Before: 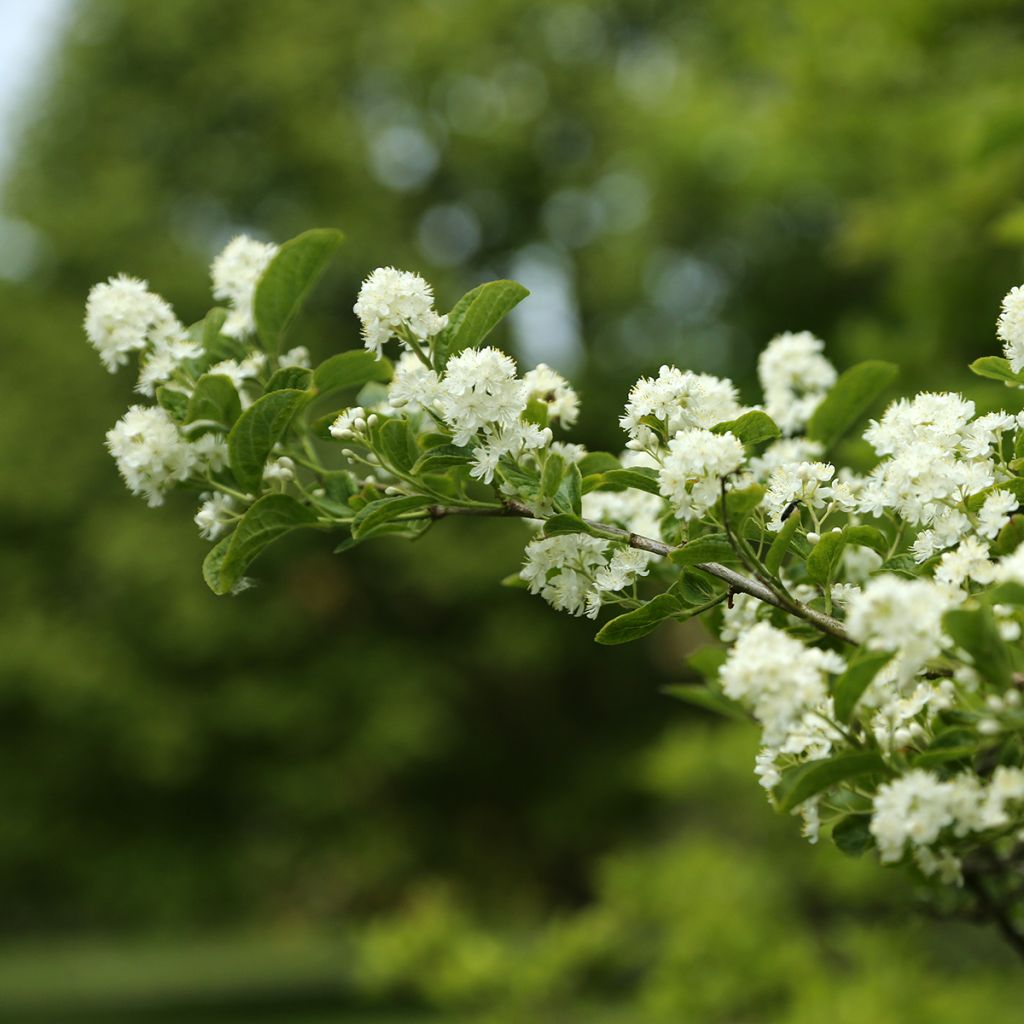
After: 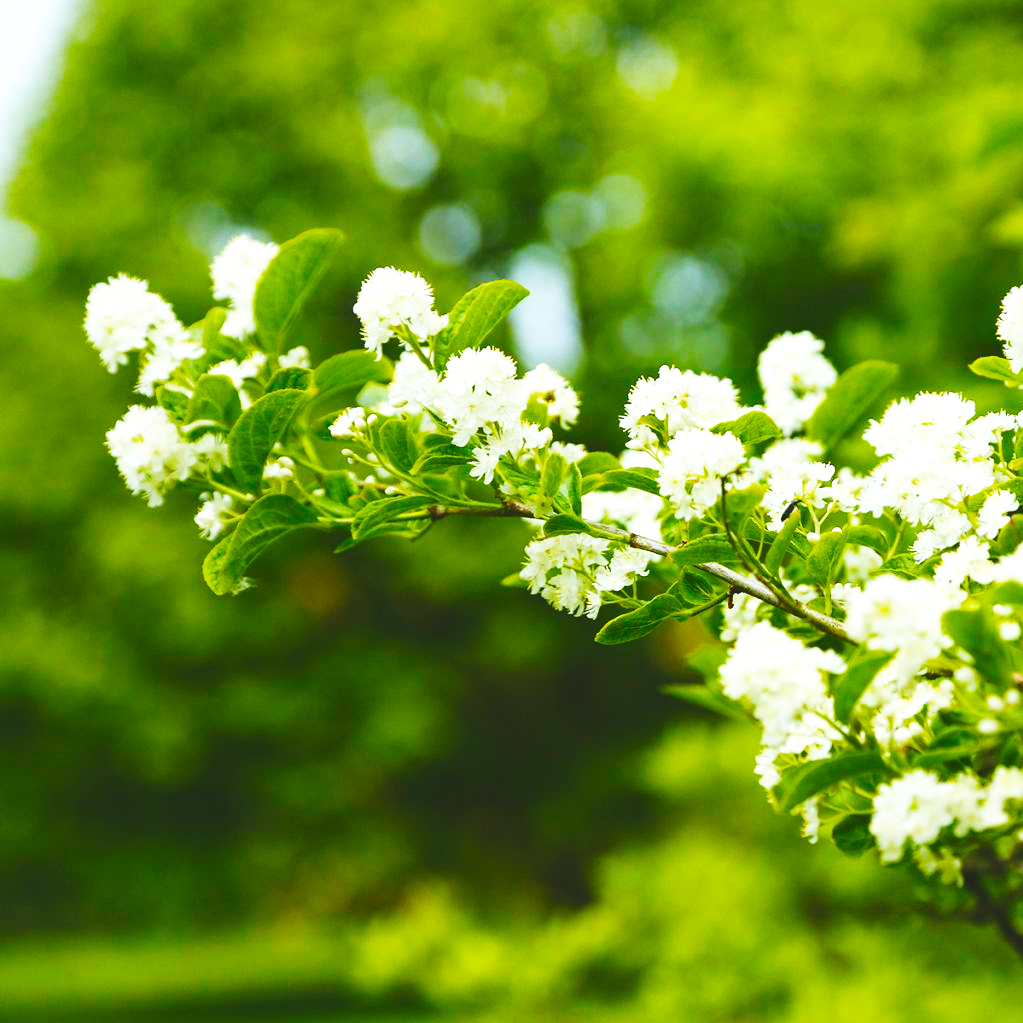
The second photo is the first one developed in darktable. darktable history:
crop and rotate: left 0.077%, bottom 0.014%
exposure: black level correction -0.015, exposure -0.133 EV, compensate highlight preservation false
color balance rgb: shadows lift › hue 86.87°, highlights gain › luminance 17.173%, highlights gain › chroma 2.87%, highlights gain › hue 257.36°, perceptual saturation grading › global saturation 20.943%, perceptual saturation grading › highlights -19.753%, perceptual saturation grading › shadows 29.29%, global vibrance 50.468%
base curve: curves: ch0 [(0, 0.003) (0.001, 0.002) (0.006, 0.004) (0.02, 0.022) (0.048, 0.086) (0.094, 0.234) (0.162, 0.431) (0.258, 0.629) (0.385, 0.8) (0.548, 0.918) (0.751, 0.988) (1, 1)], preserve colors none
tone equalizer: mask exposure compensation -0.495 EV
